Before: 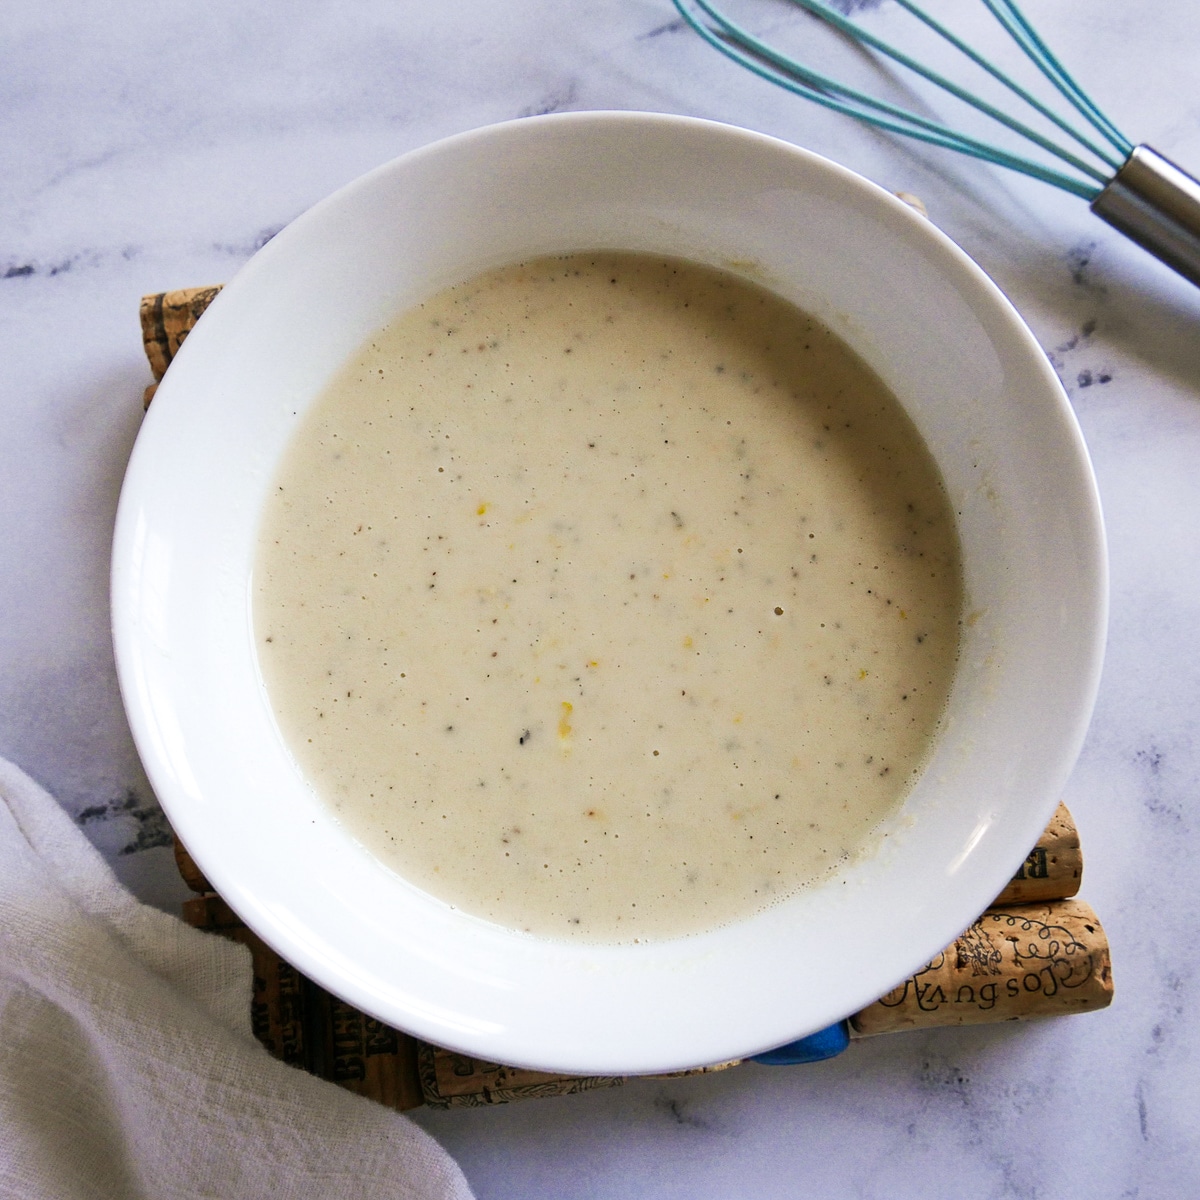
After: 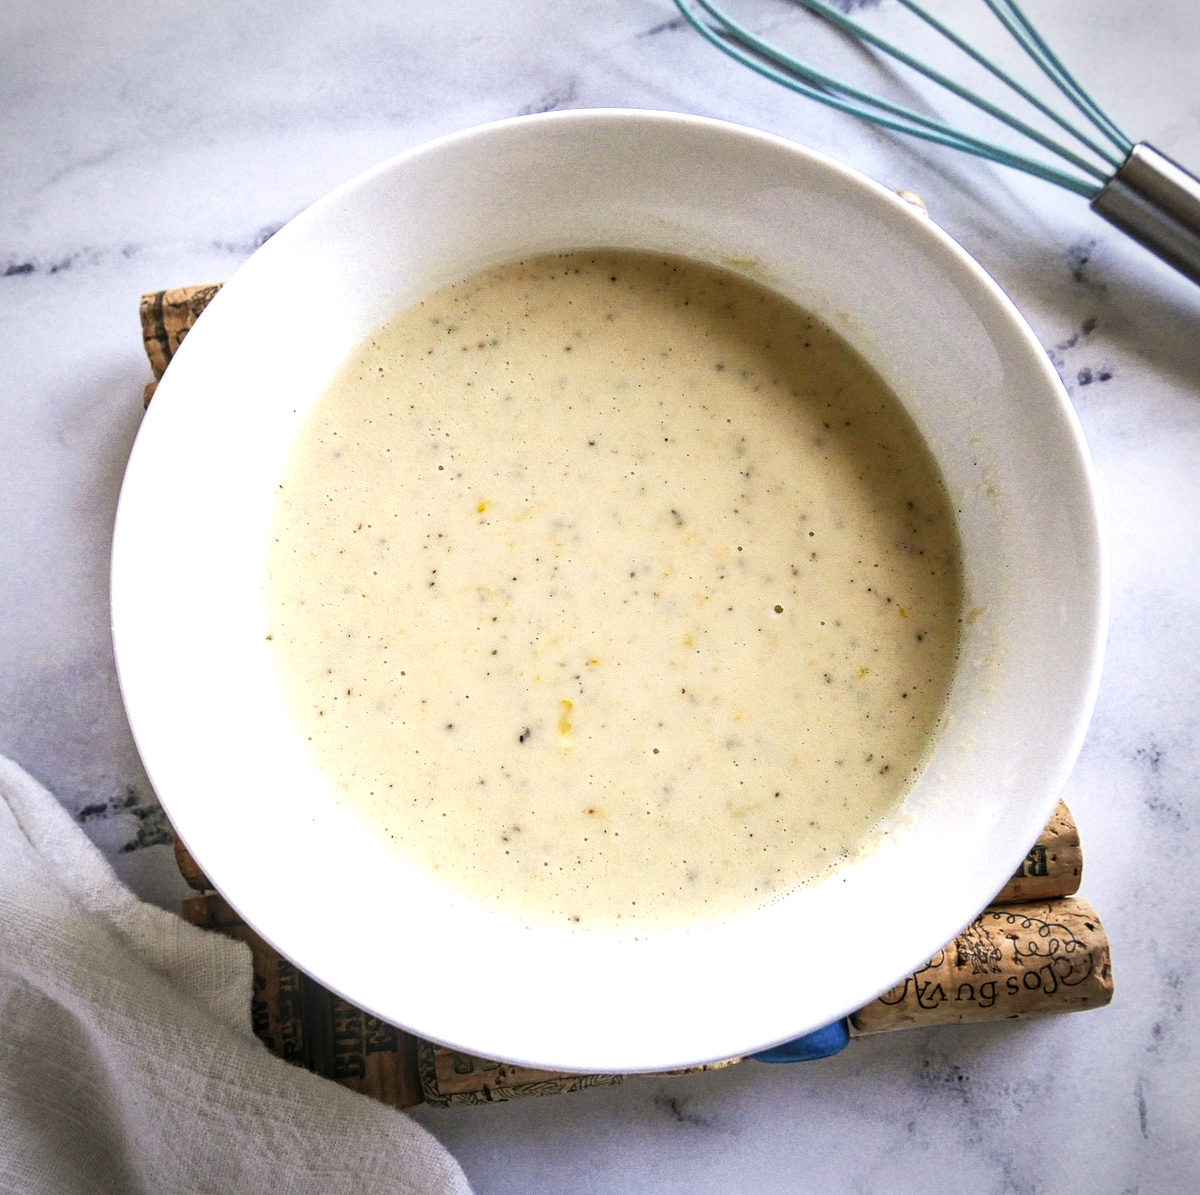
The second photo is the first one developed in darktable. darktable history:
crop: top 0.181%, bottom 0.166%
vignetting: fall-off start 67.76%, fall-off radius 67.1%, automatic ratio true, unbound false
local contrast: detail 130%
exposure: exposure 0.657 EV, compensate highlight preservation false
